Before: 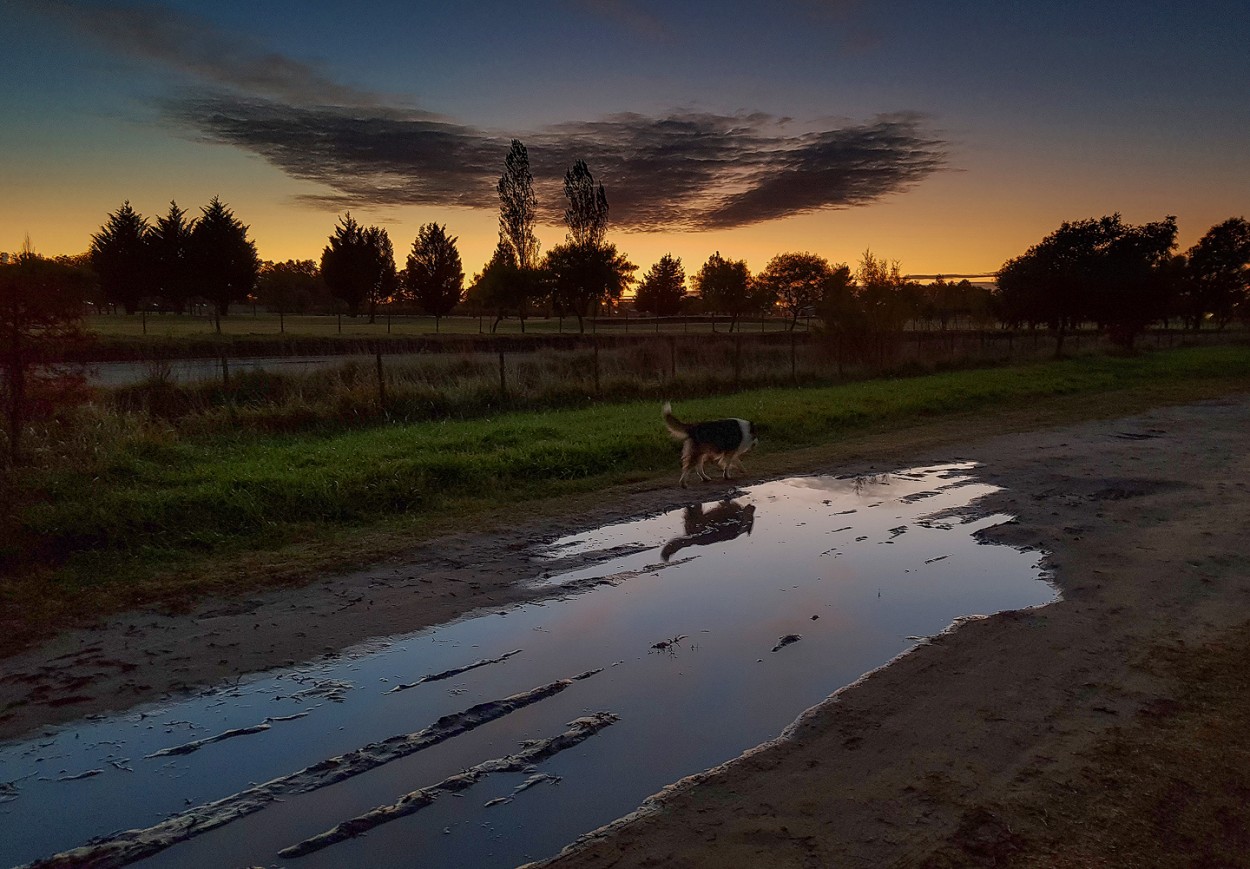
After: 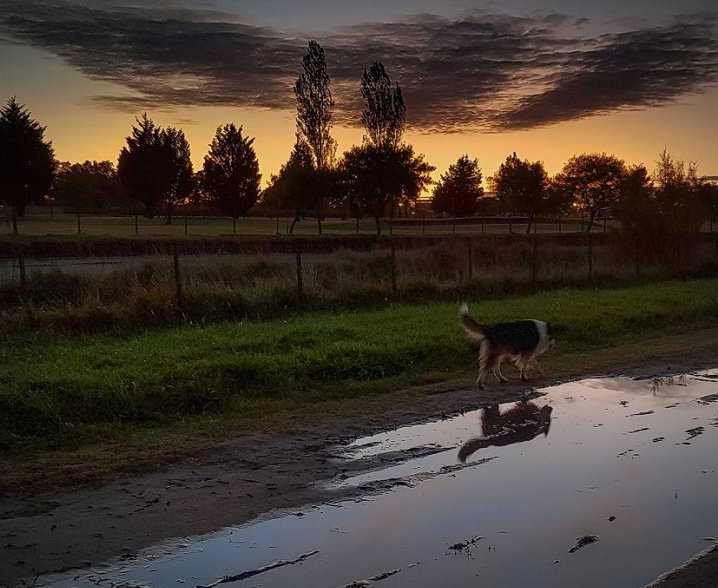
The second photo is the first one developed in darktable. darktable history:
vignetting: on, module defaults
crop: left 16.249%, top 11.491%, right 26.285%, bottom 20.805%
